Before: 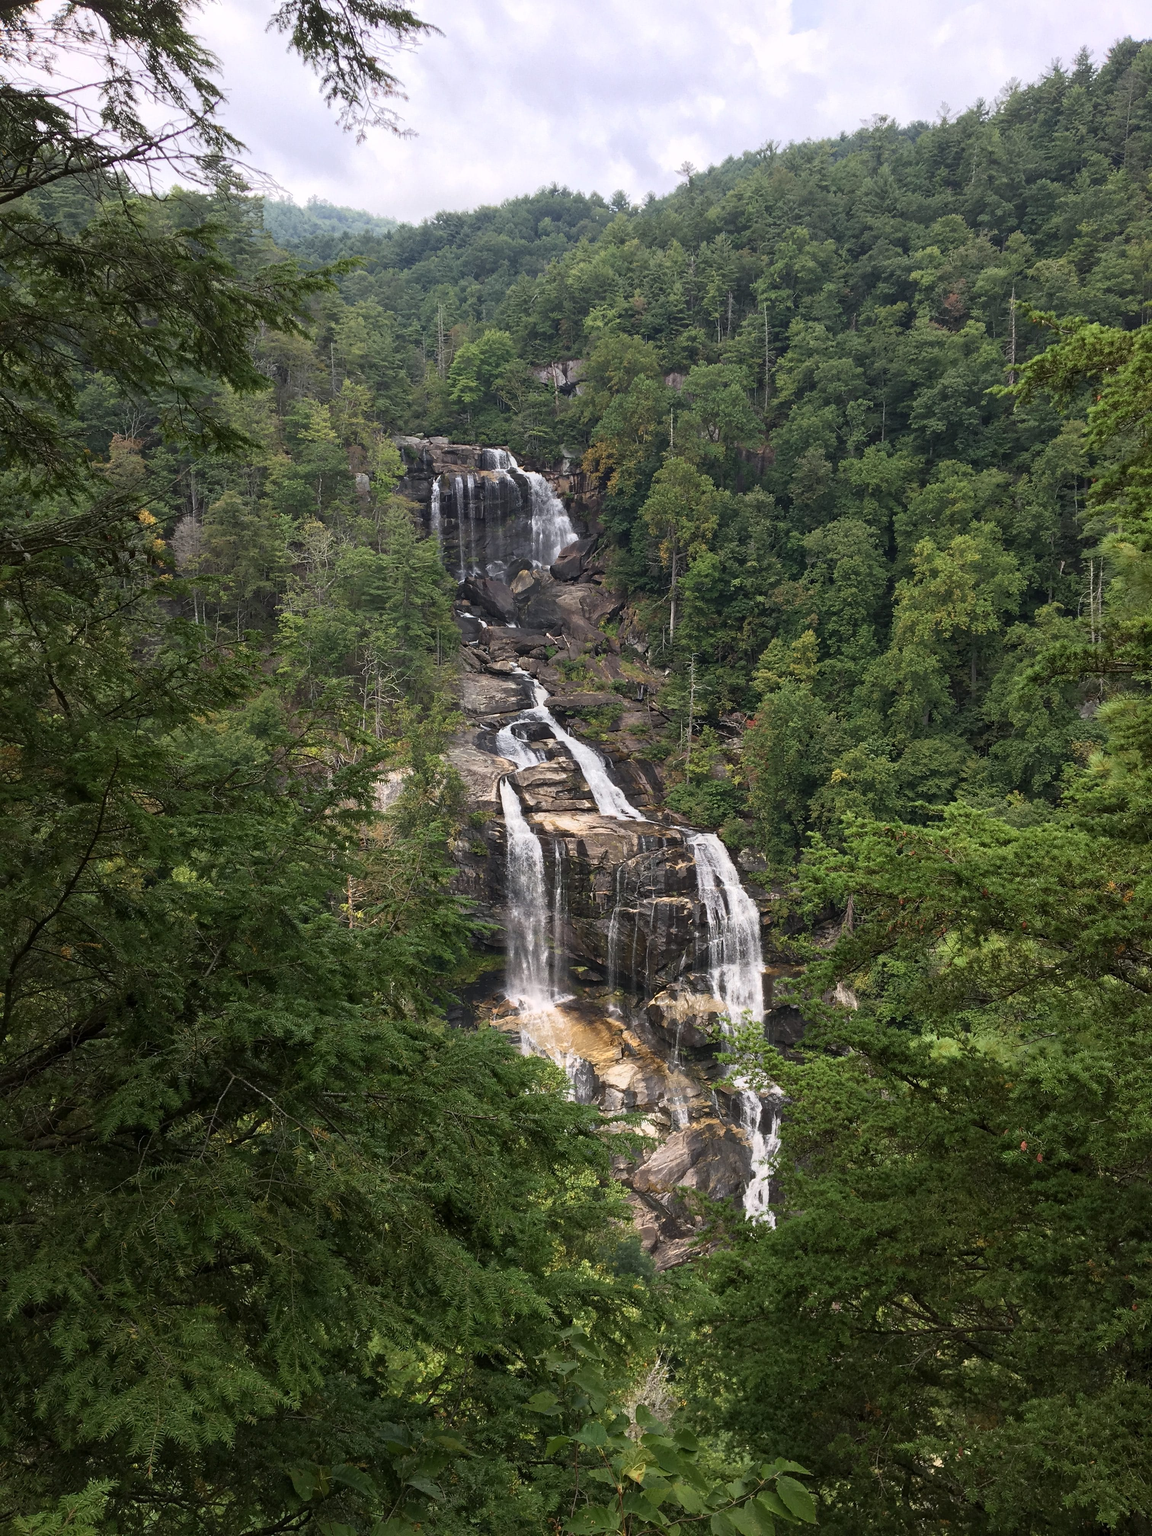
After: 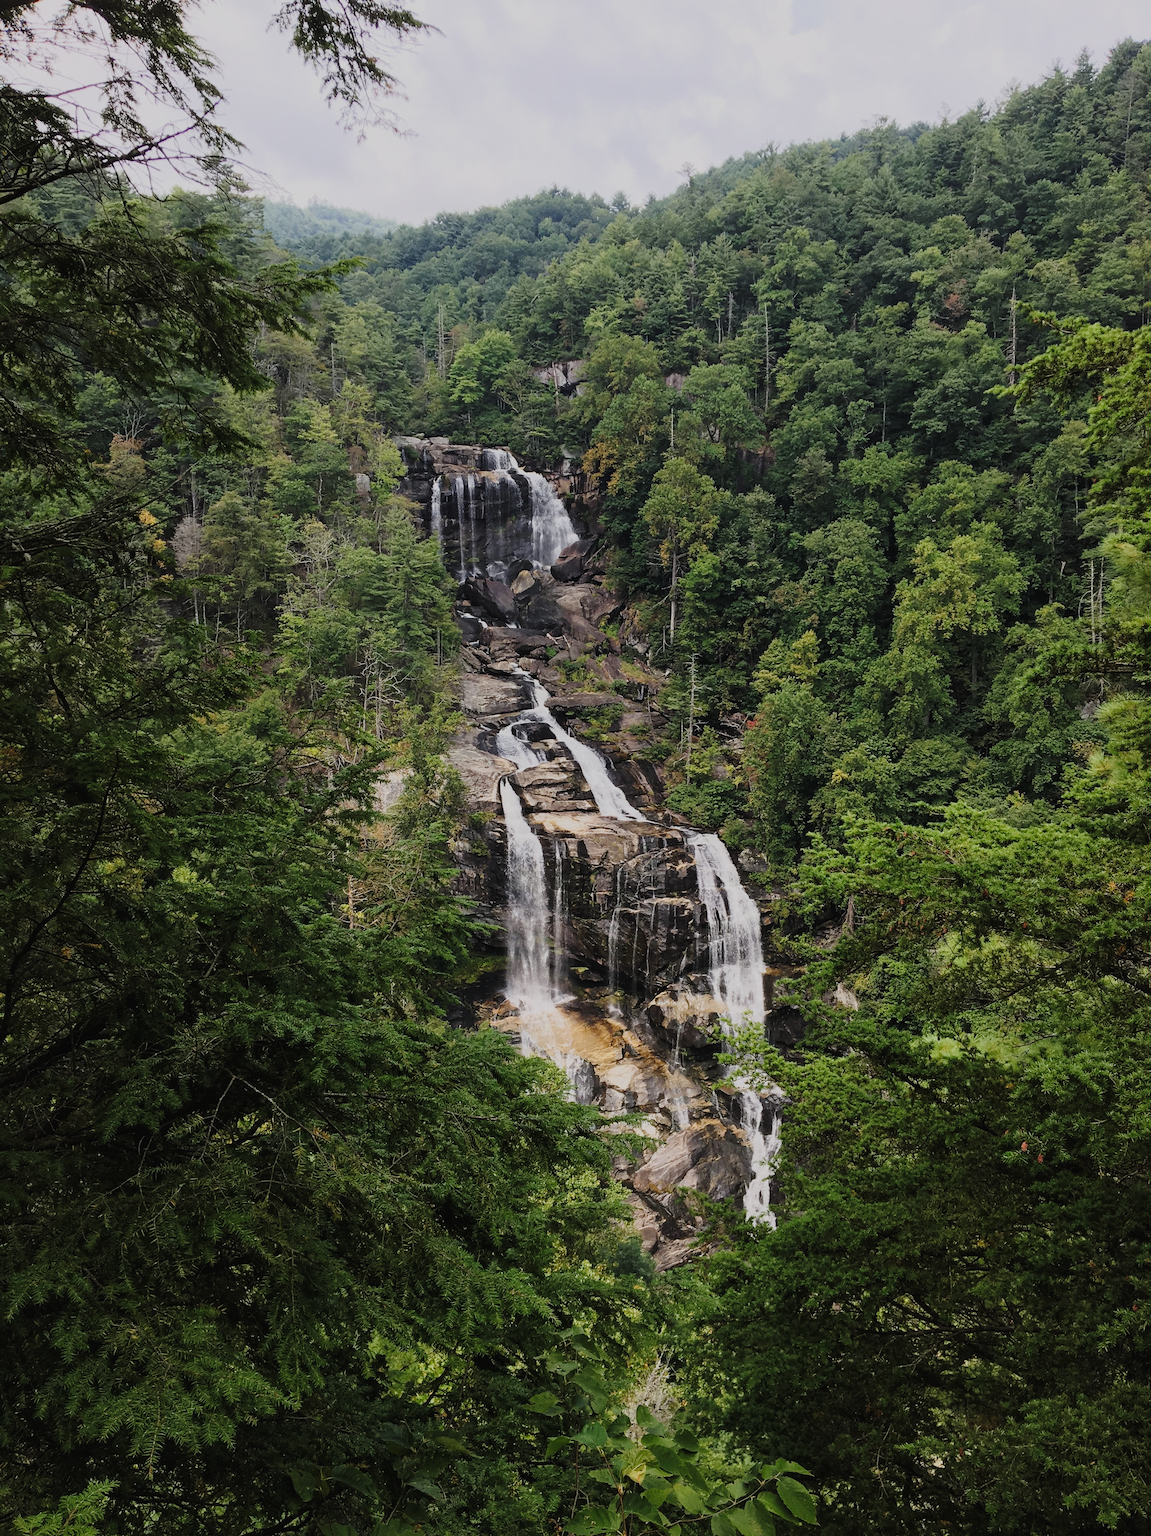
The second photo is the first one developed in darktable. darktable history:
tone curve: curves: ch0 [(0, 0.019) (0.204, 0.162) (0.491, 0.519) (0.748, 0.765) (1, 0.919)]; ch1 [(0, 0) (0.179, 0.173) (0.322, 0.32) (0.442, 0.447) (0.496, 0.504) (0.566, 0.585) (0.761, 0.803) (1, 1)]; ch2 [(0, 0) (0.434, 0.447) (0.483, 0.487) (0.555, 0.563) (0.697, 0.68) (1, 1)], preserve colors none
filmic rgb: black relative exposure -7.65 EV, white relative exposure 4.56 EV, hardness 3.61
